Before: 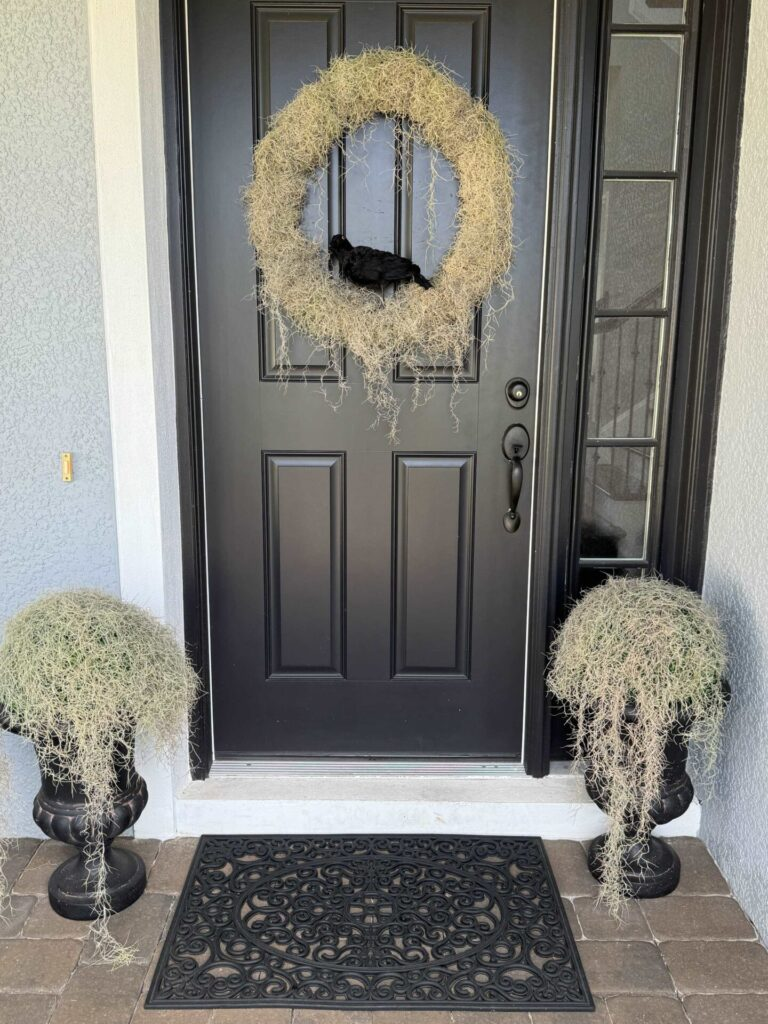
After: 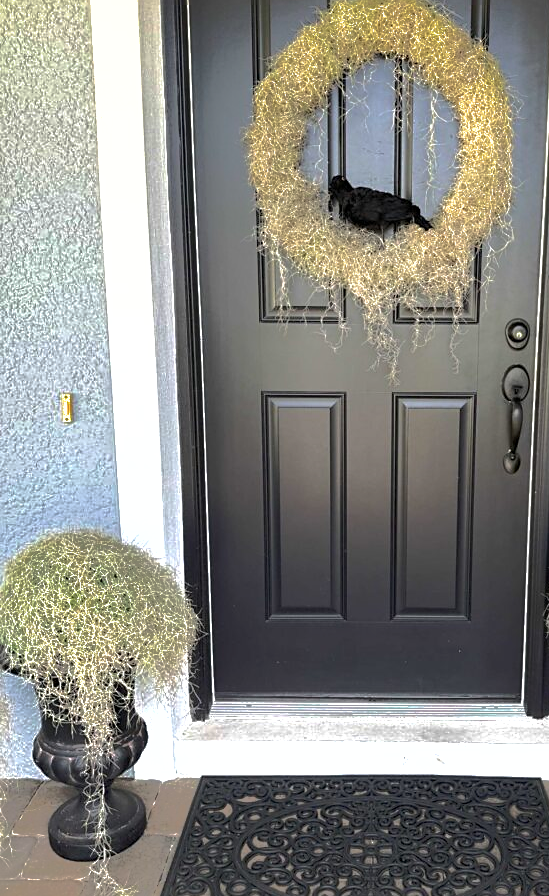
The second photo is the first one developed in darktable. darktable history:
sharpen: radius 1.864, amount 0.398, threshold 1.271
crop: top 5.803%, right 27.864%, bottom 5.804%
shadows and highlights: shadows 38.43, highlights -74.54
tone equalizer: -8 EV 0.001 EV, -7 EV -0.002 EV, -6 EV 0.002 EV, -5 EV -0.03 EV, -4 EV -0.116 EV, -3 EV -0.169 EV, -2 EV 0.24 EV, -1 EV 0.702 EV, +0 EV 0.493 EV
